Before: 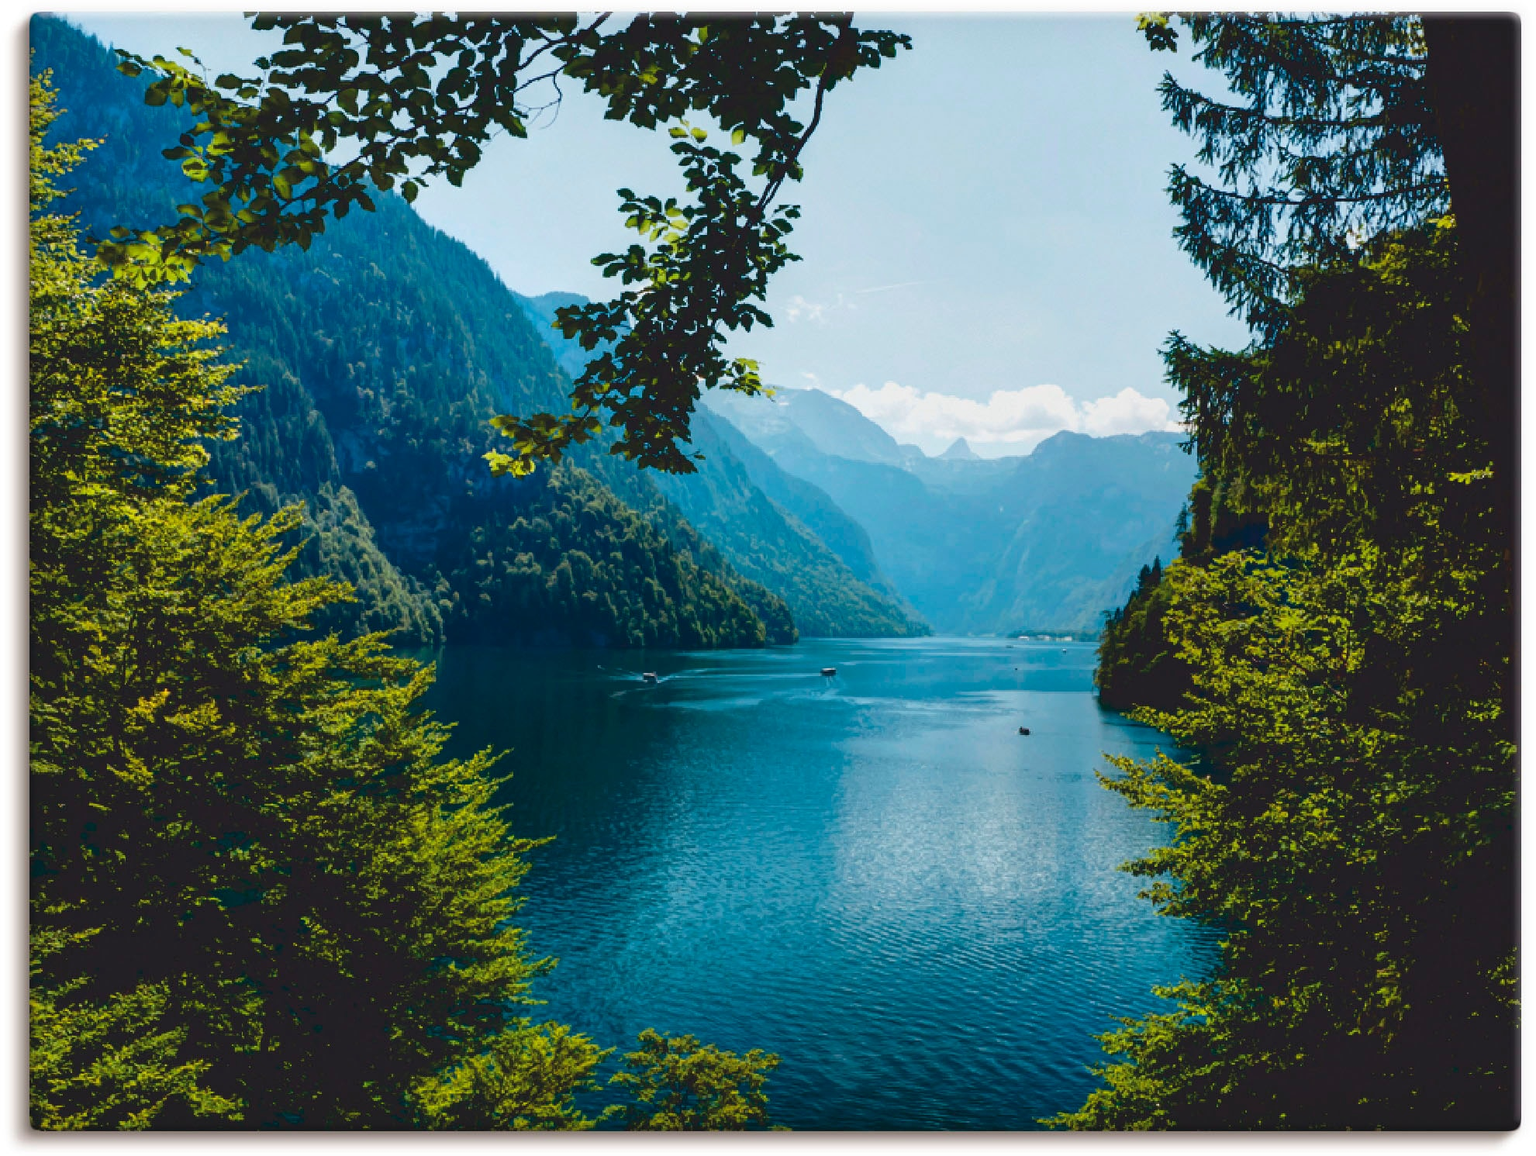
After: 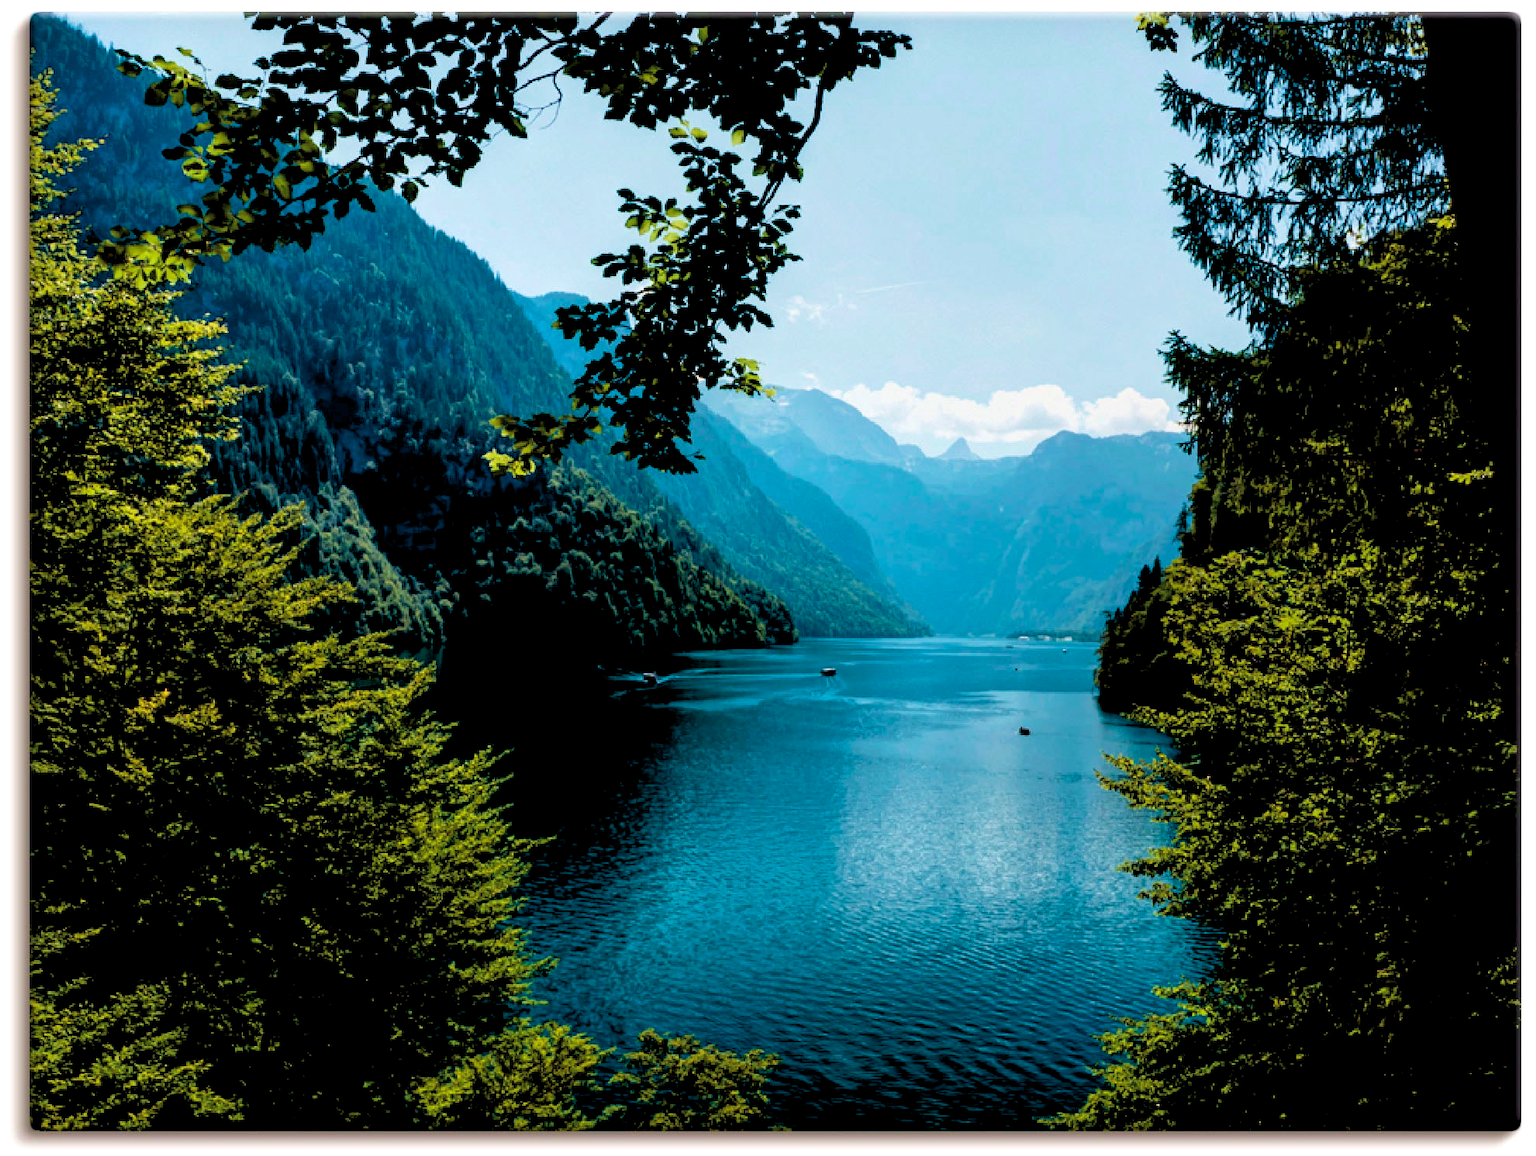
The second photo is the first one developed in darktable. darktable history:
rgb levels: levels [[0.034, 0.472, 0.904], [0, 0.5, 1], [0, 0.5, 1]]
velvia: strength 45%
